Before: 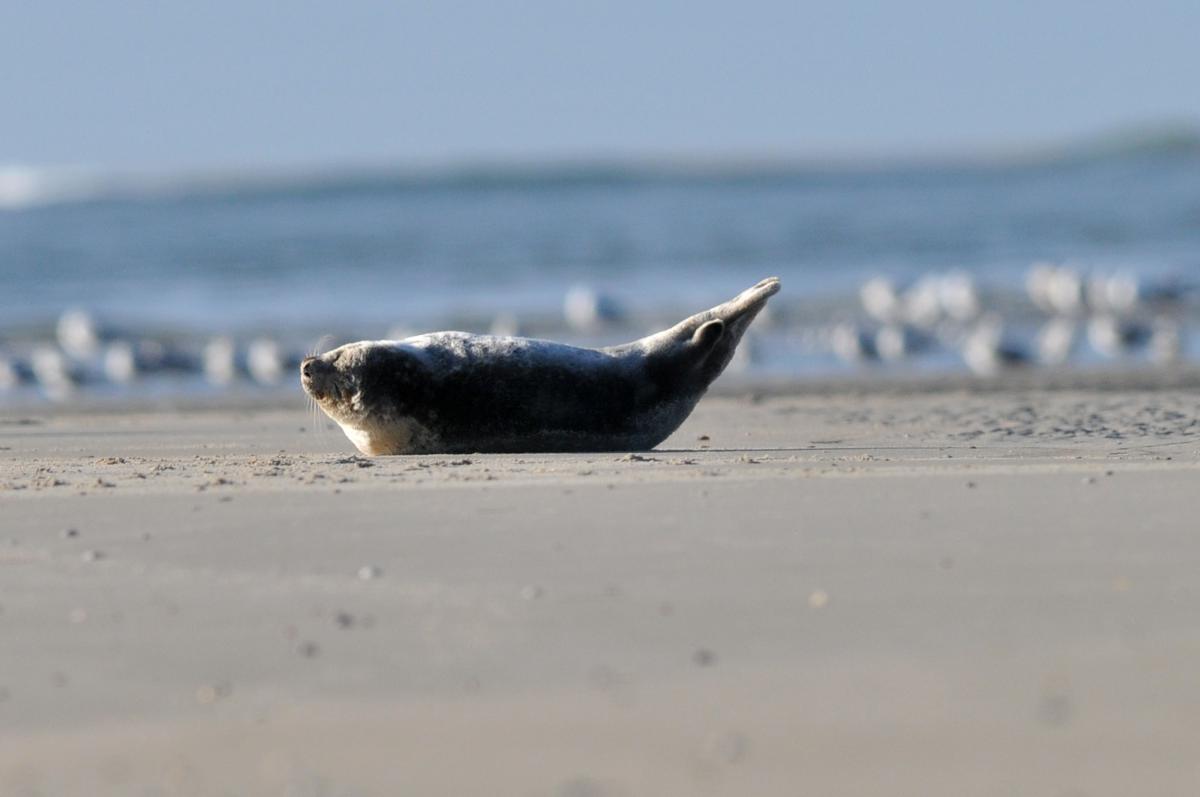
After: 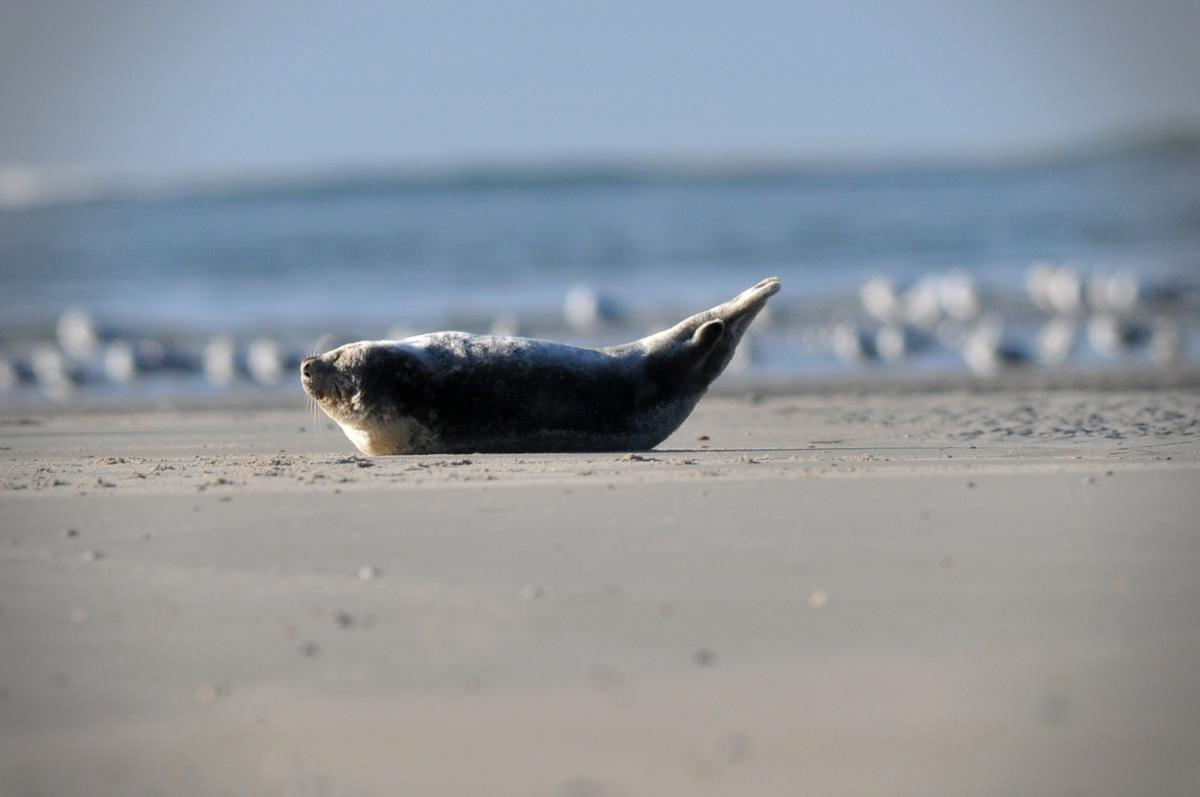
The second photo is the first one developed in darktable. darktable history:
vignetting: fall-off start 71.39%, dithering 8-bit output, unbound false
